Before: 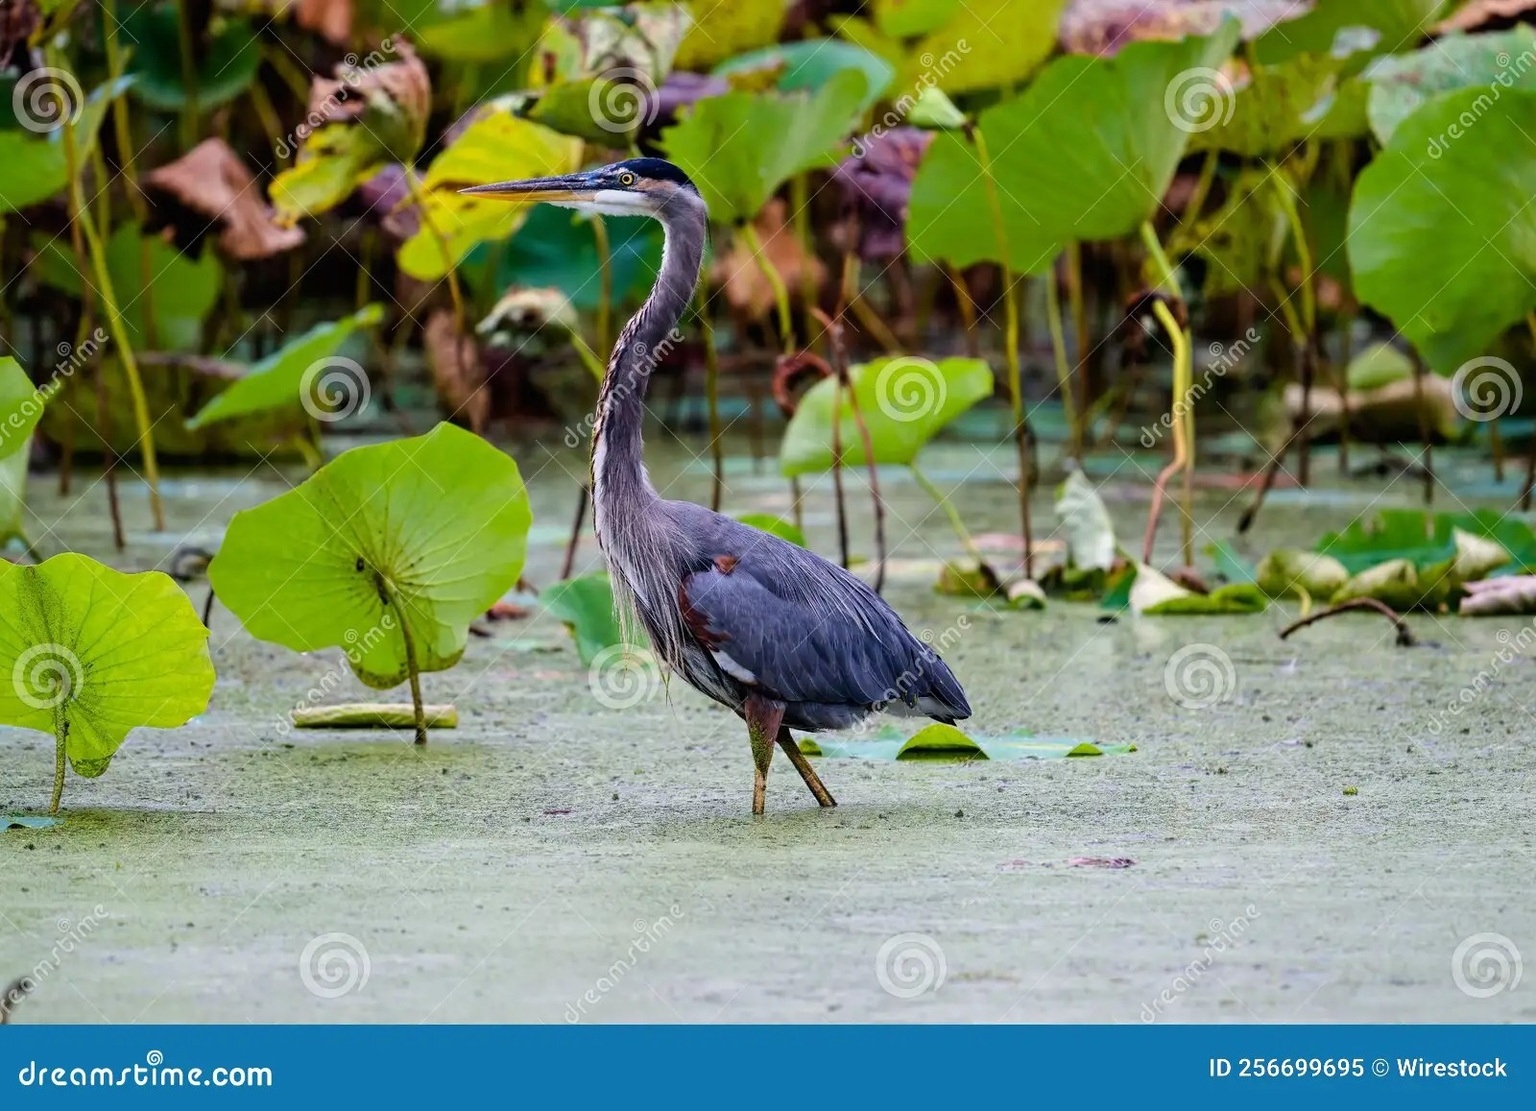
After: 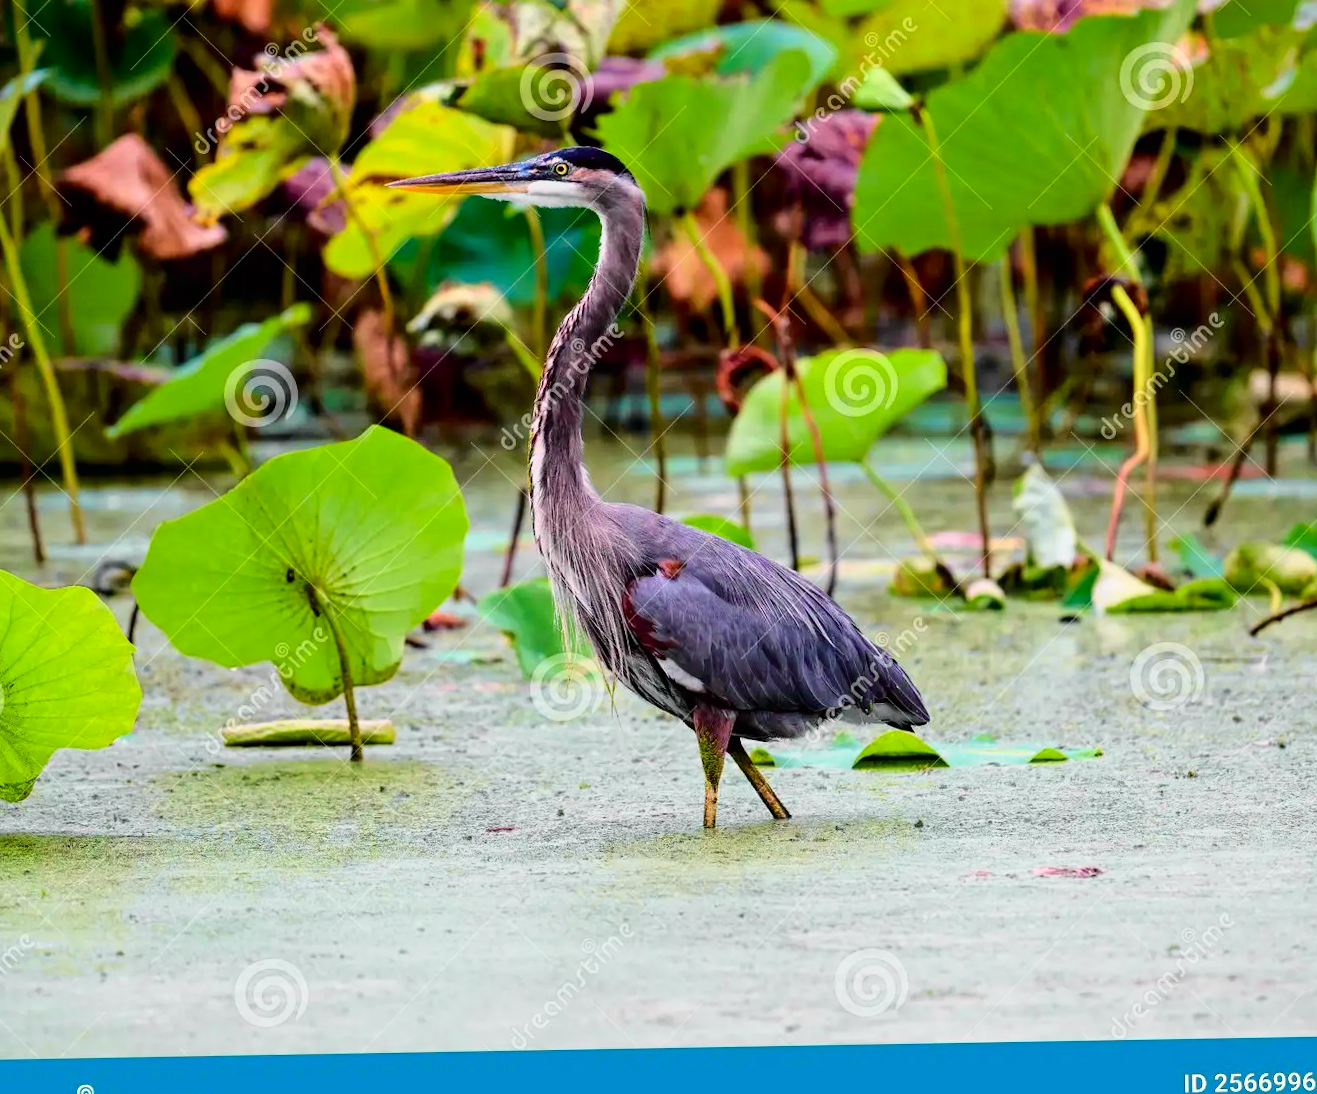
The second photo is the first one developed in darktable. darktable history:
crop and rotate: angle 1°, left 4.281%, top 0.642%, right 11.383%, bottom 2.486%
tone curve: curves: ch0 [(0, 0) (0.062, 0.023) (0.168, 0.142) (0.359, 0.419) (0.469, 0.544) (0.634, 0.722) (0.839, 0.909) (0.998, 0.978)]; ch1 [(0, 0) (0.437, 0.408) (0.472, 0.47) (0.502, 0.504) (0.527, 0.546) (0.568, 0.619) (0.608, 0.665) (0.669, 0.748) (0.859, 0.899) (1, 1)]; ch2 [(0, 0) (0.33, 0.301) (0.421, 0.443) (0.473, 0.498) (0.509, 0.5) (0.535, 0.564) (0.575, 0.625) (0.608, 0.667) (1, 1)], color space Lab, independent channels, preserve colors none
